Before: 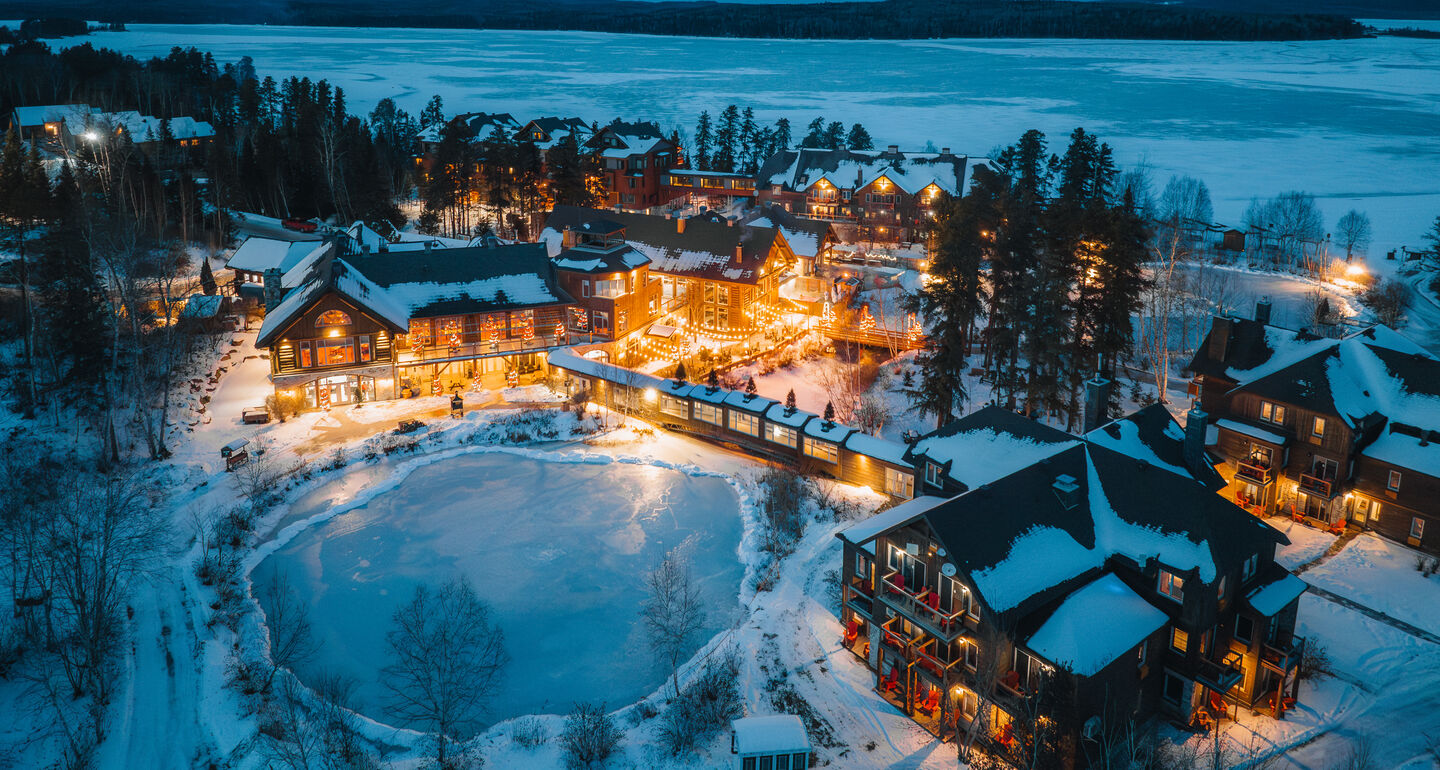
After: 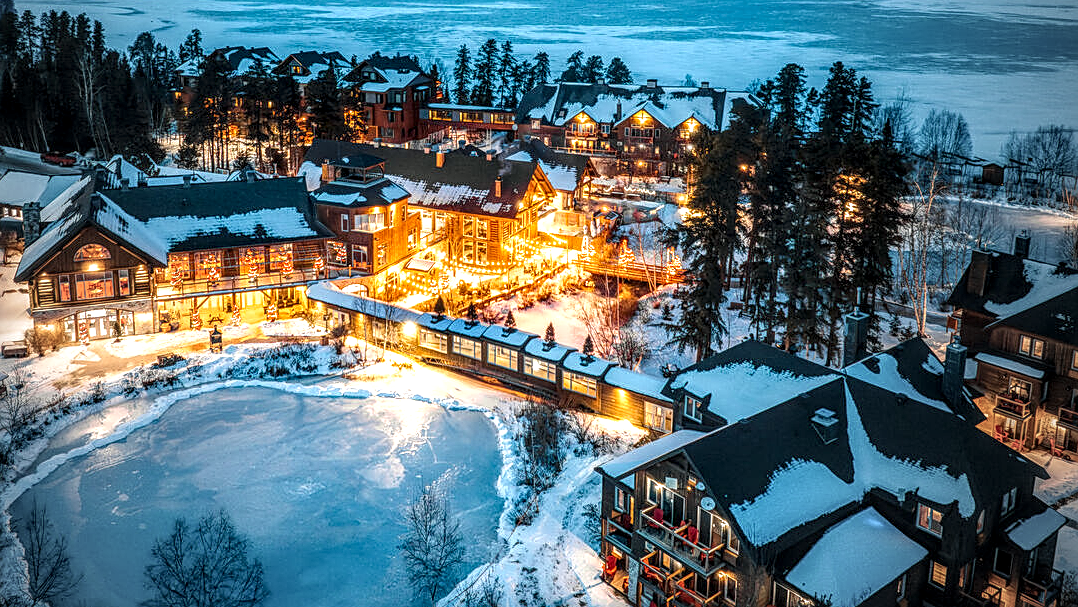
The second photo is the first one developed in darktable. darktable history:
local contrast: highlights 0%, shadows 0%, detail 182%
vignetting: fall-off start 72.14%, fall-off radius 108.07%, brightness -0.713, saturation -0.488, center (-0.054, -0.359), width/height ratio 0.729
exposure: exposure 0.493 EV, compensate highlight preservation false
sharpen: on, module defaults
crop: left 16.768%, top 8.653%, right 8.362%, bottom 12.485%
color correction: highlights b* 3
contrast brightness saturation: contrast 0.1, brightness 0.02, saturation 0.02
